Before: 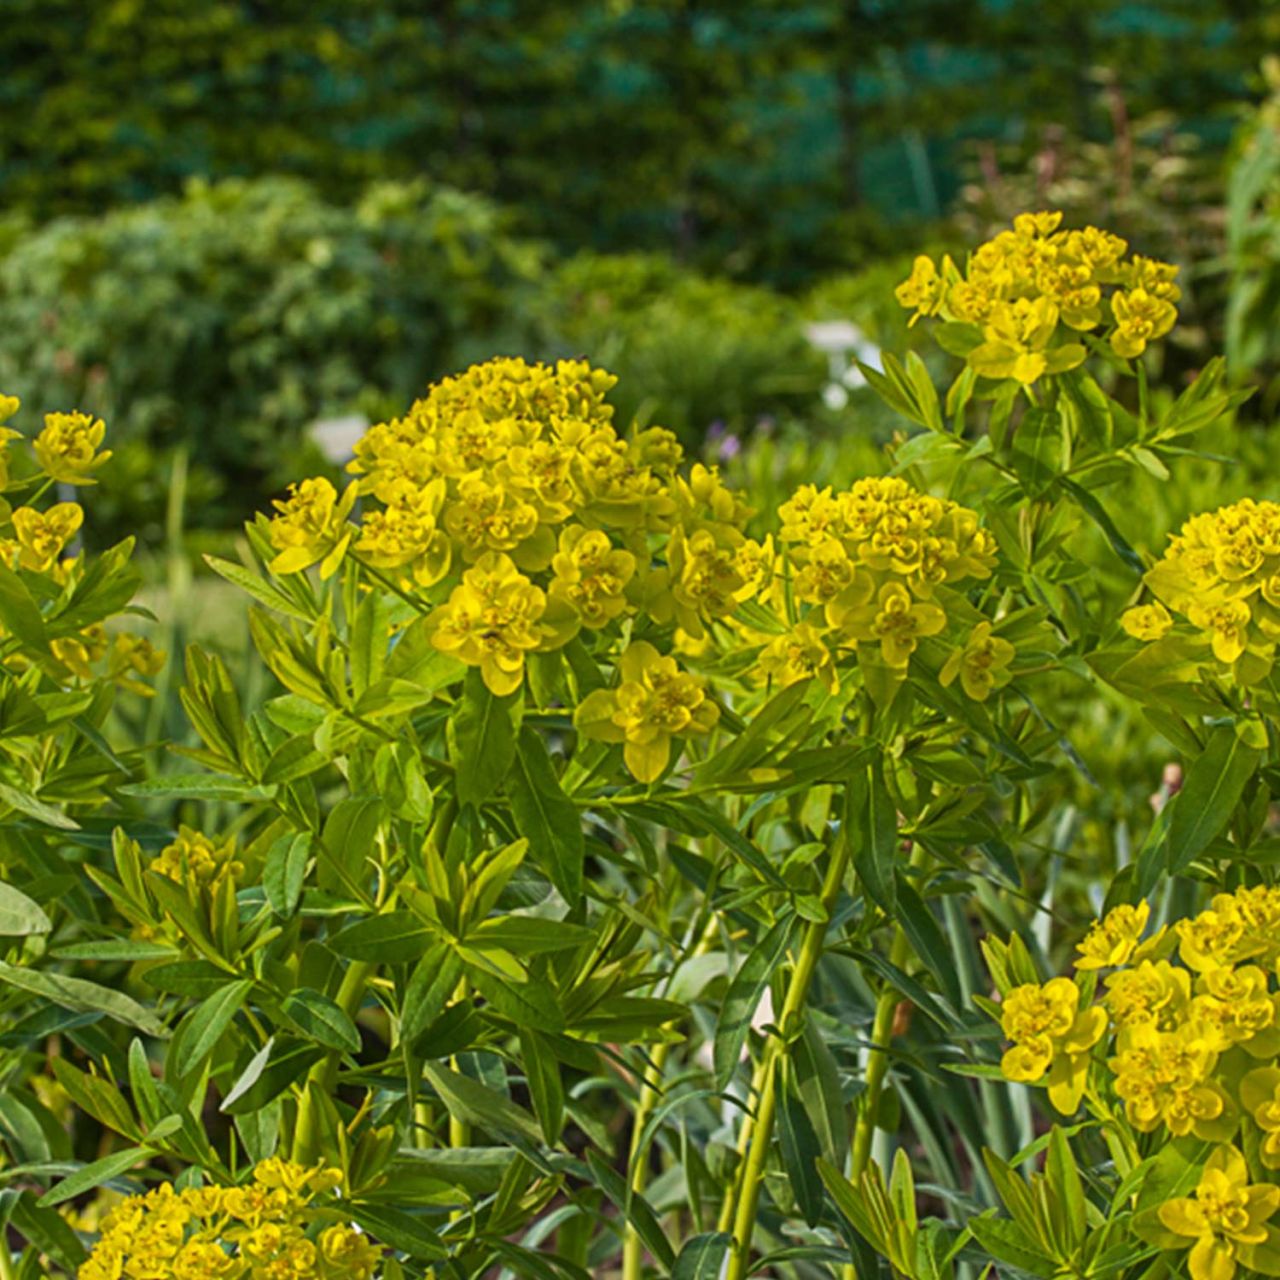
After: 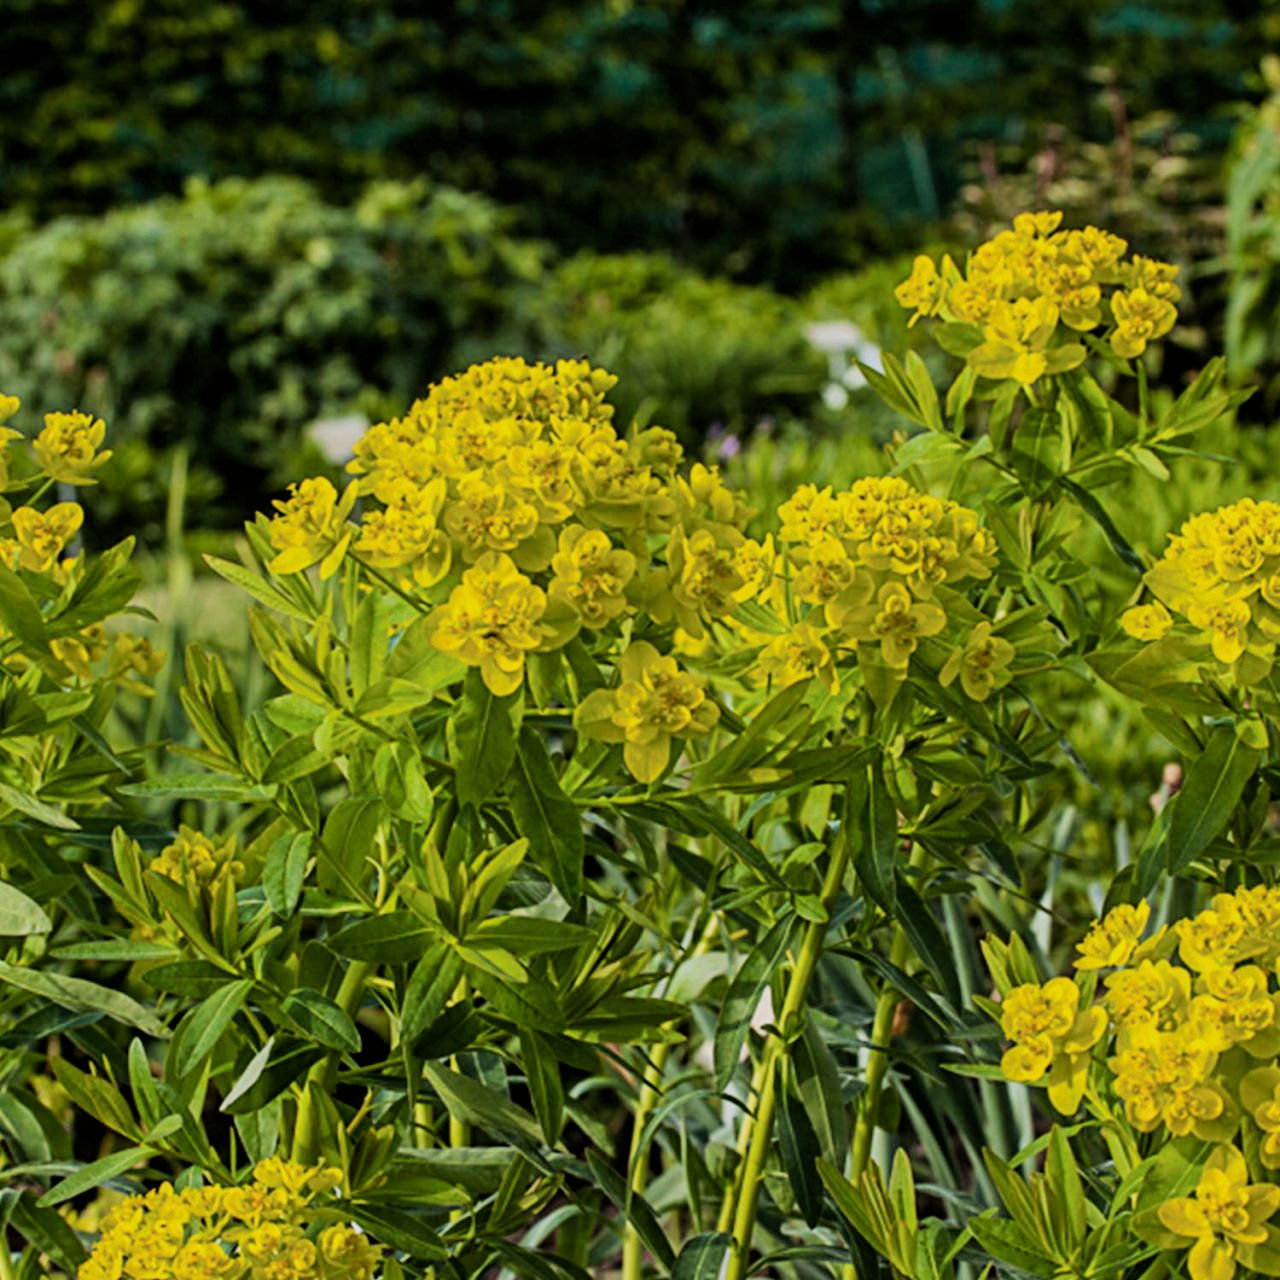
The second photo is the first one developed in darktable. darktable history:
filmic rgb: black relative exposure -5.1 EV, white relative exposure 4 EV, threshold 5.97 EV, hardness 2.88, contrast 1.298, highlights saturation mix -30.07%, enable highlight reconstruction true
